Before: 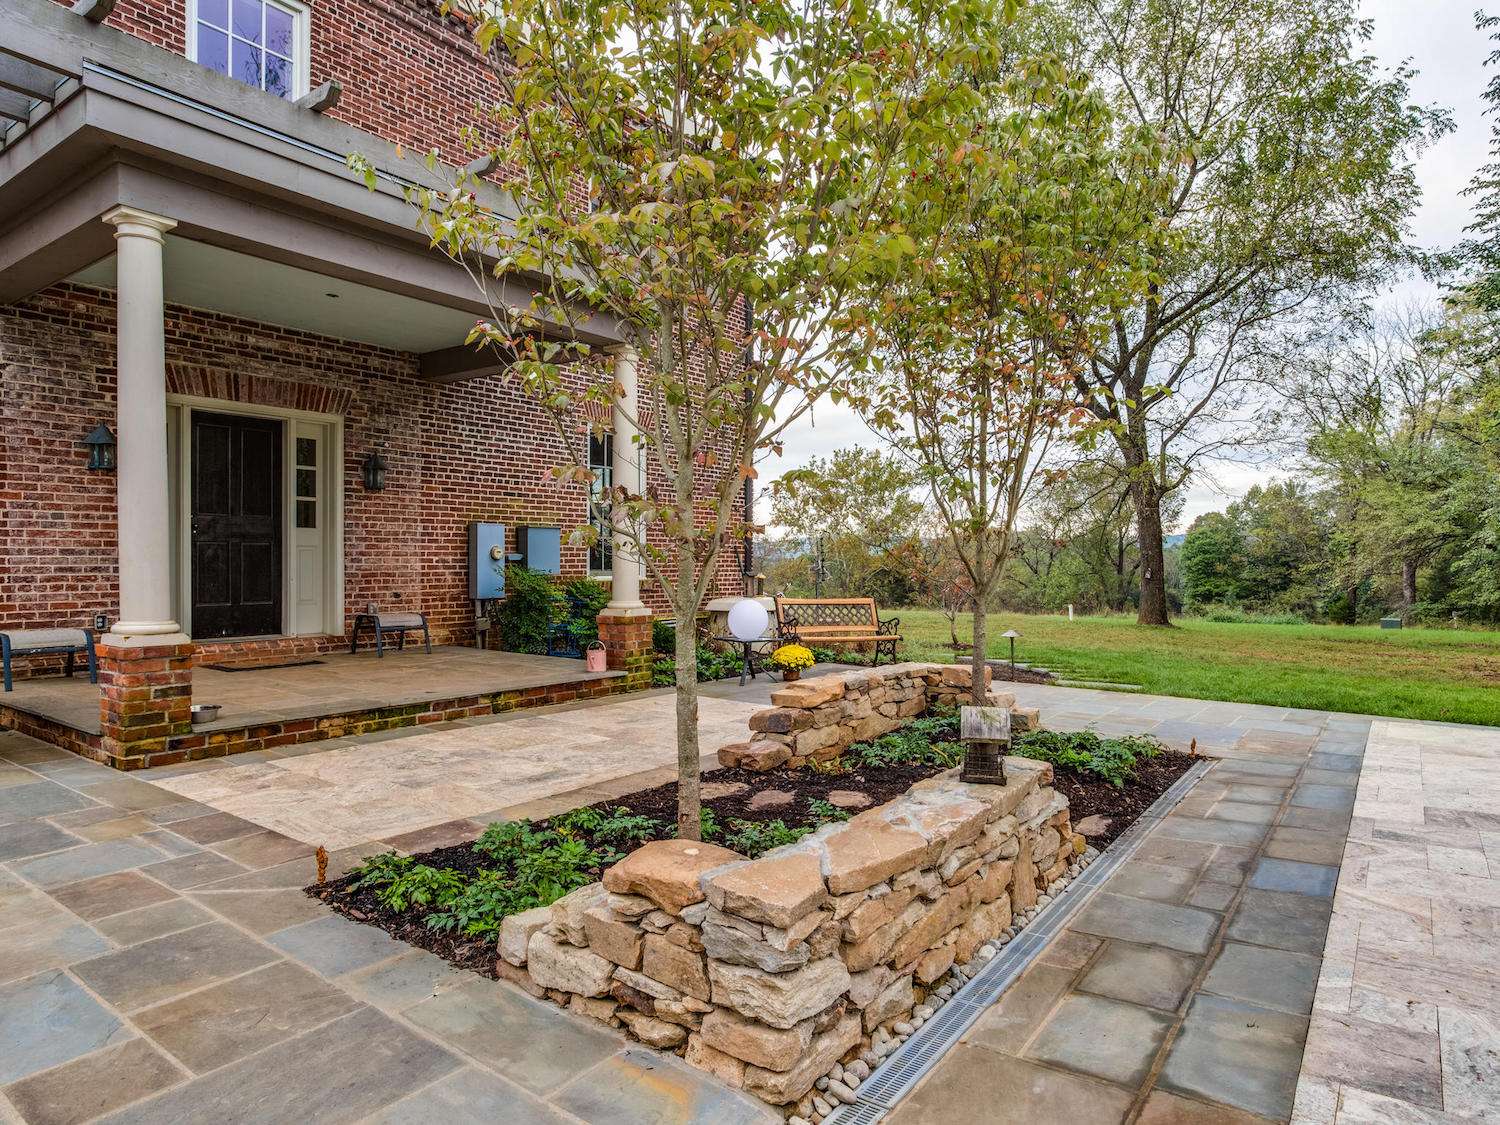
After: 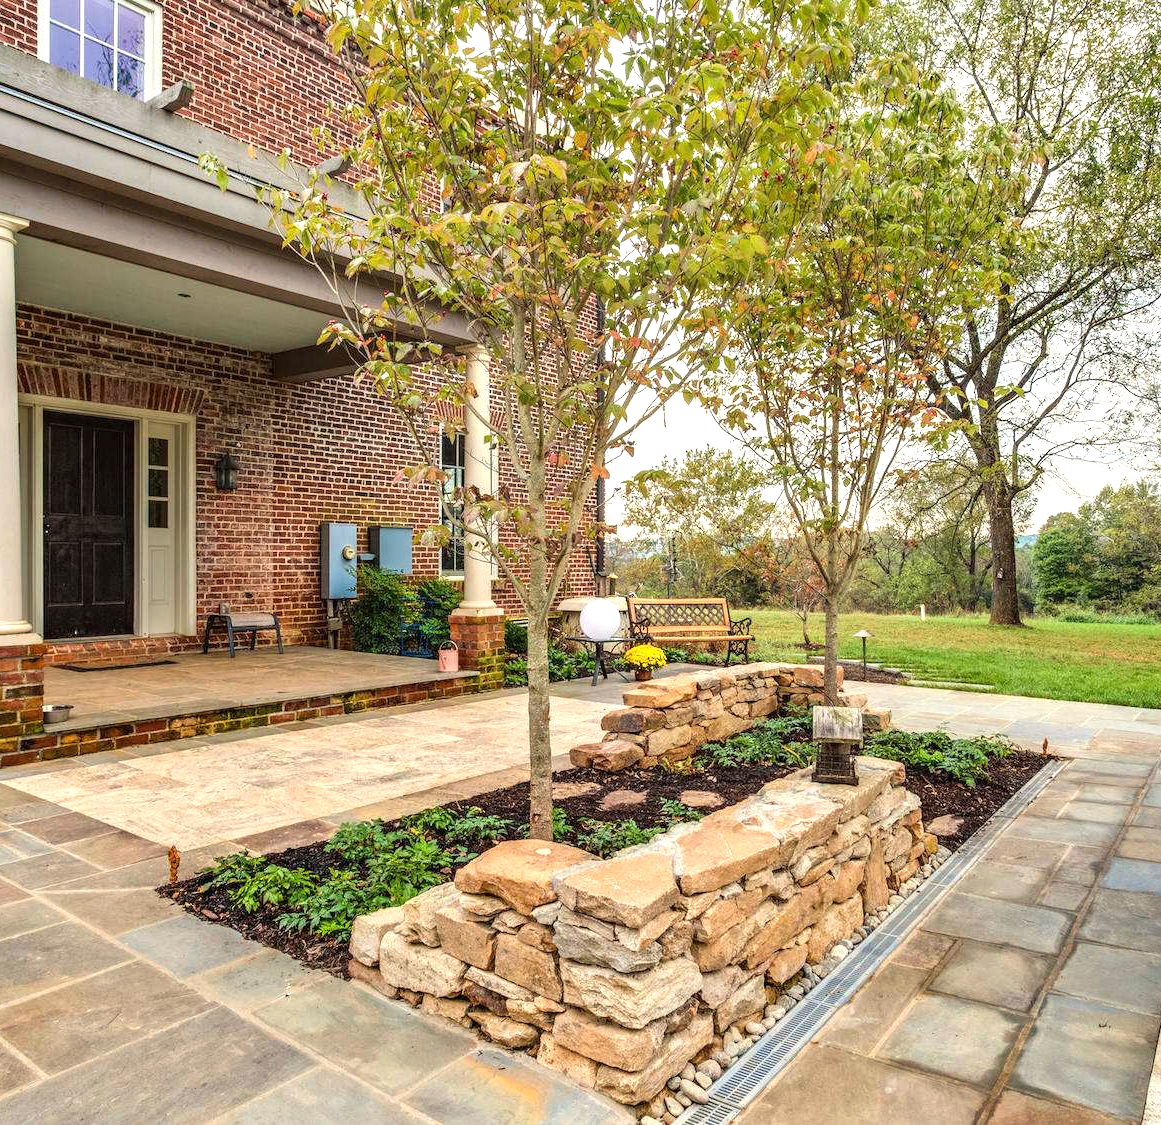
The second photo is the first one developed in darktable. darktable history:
crop: left 9.88%, right 12.664%
white balance: red 1.029, blue 0.92
exposure: black level correction 0, exposure 0.7 EV, compensate exposure bias true, compensate highlight preservation false
